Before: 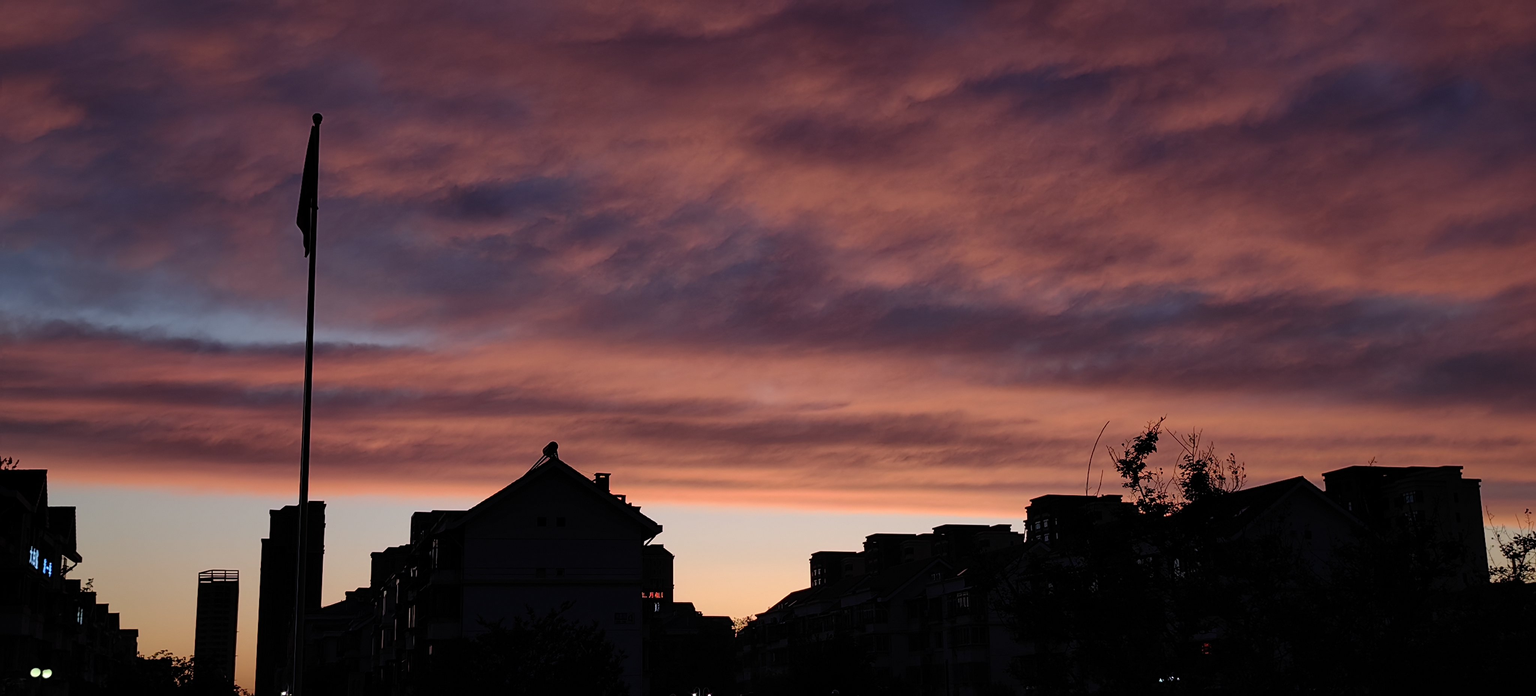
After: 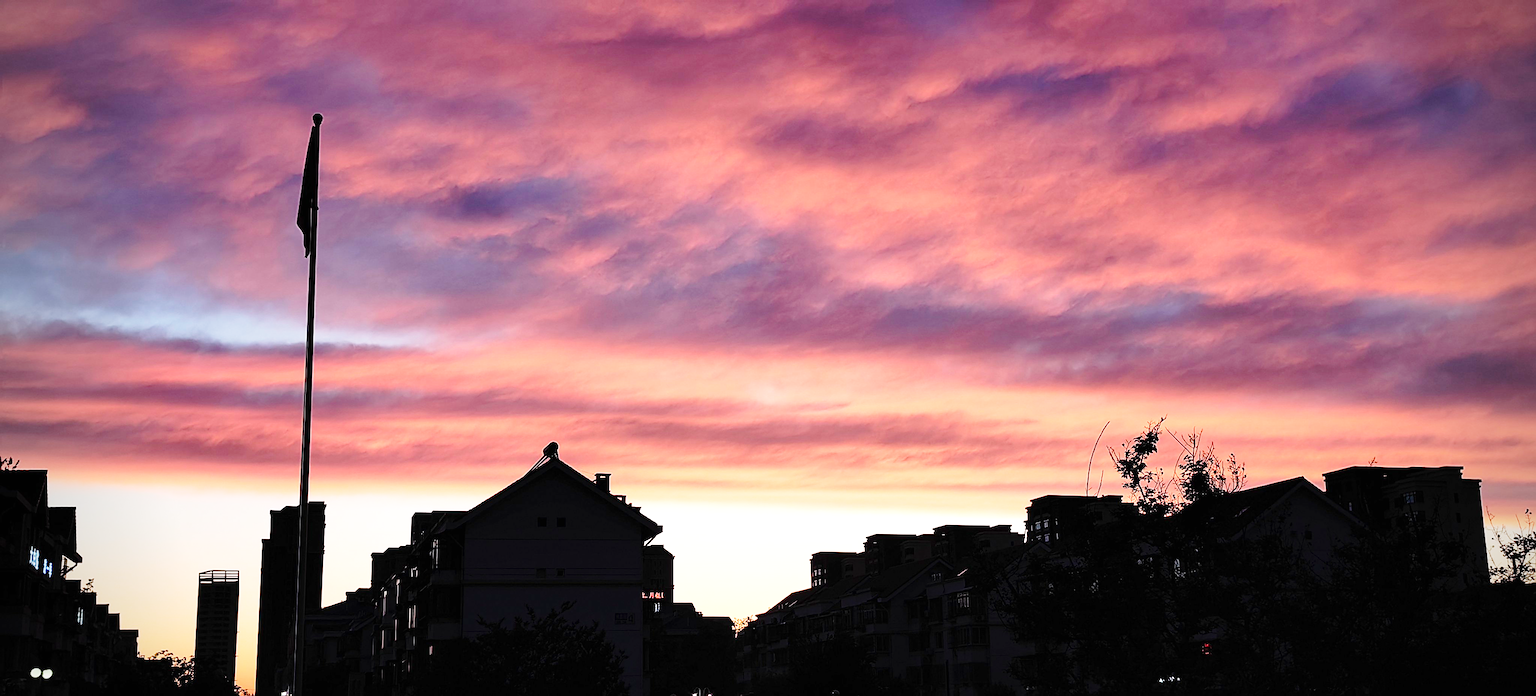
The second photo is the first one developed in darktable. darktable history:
sharpen: on, module defaults
vignetting: fall-off radius 60.92%, brightness -0.683
base curve: curves: ch0 [(0, 0) (0.028, 0.03) (0.121, 0.232) (0.46, 0.748) (0.859, 0.968) (1, 1)], preserve colors none
exposure: black level correction 0, exposure 1.095 EV, compensate highlight preservation false
